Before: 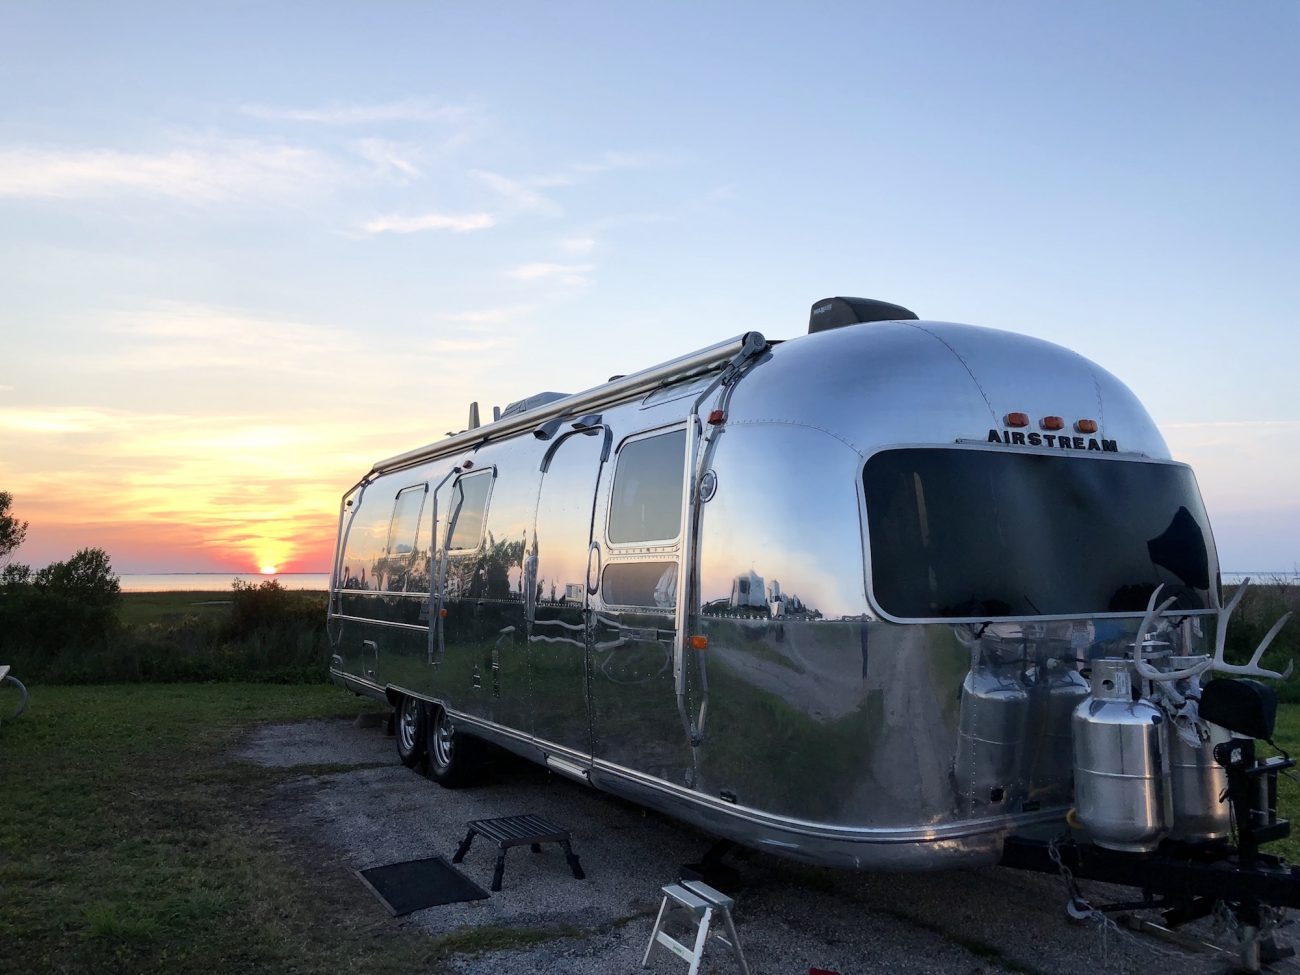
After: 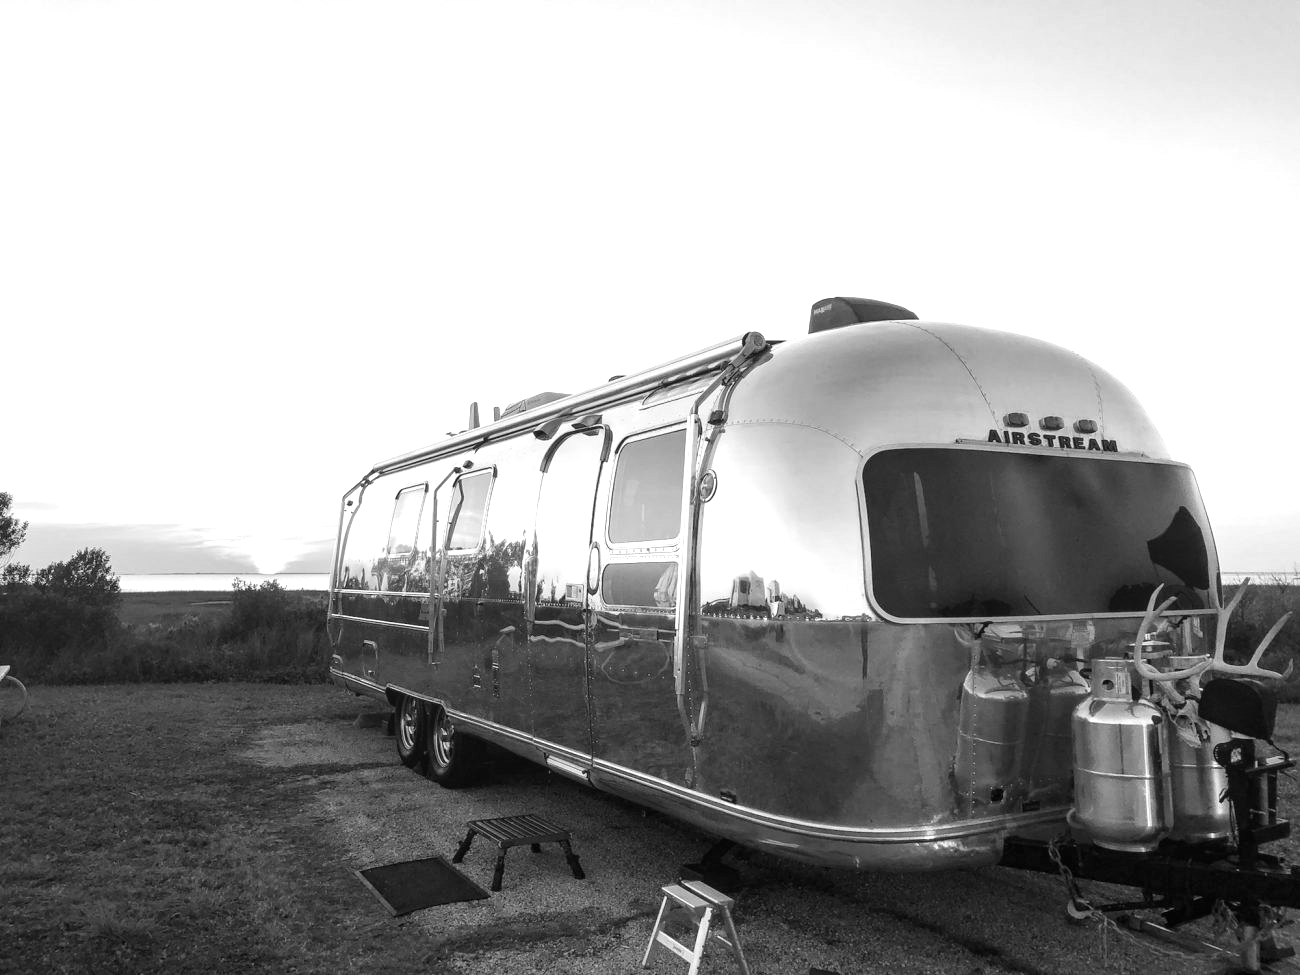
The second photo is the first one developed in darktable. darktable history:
exposure: black level correction 0, exposure 1 EV, compensate exposure bias true, compensate highlight preservation false
local contrast: detail 110%
contrast brightness saturation: contrast 0.06, brightness -0.01, saturation -0.23
monochrome: on, module defaults
